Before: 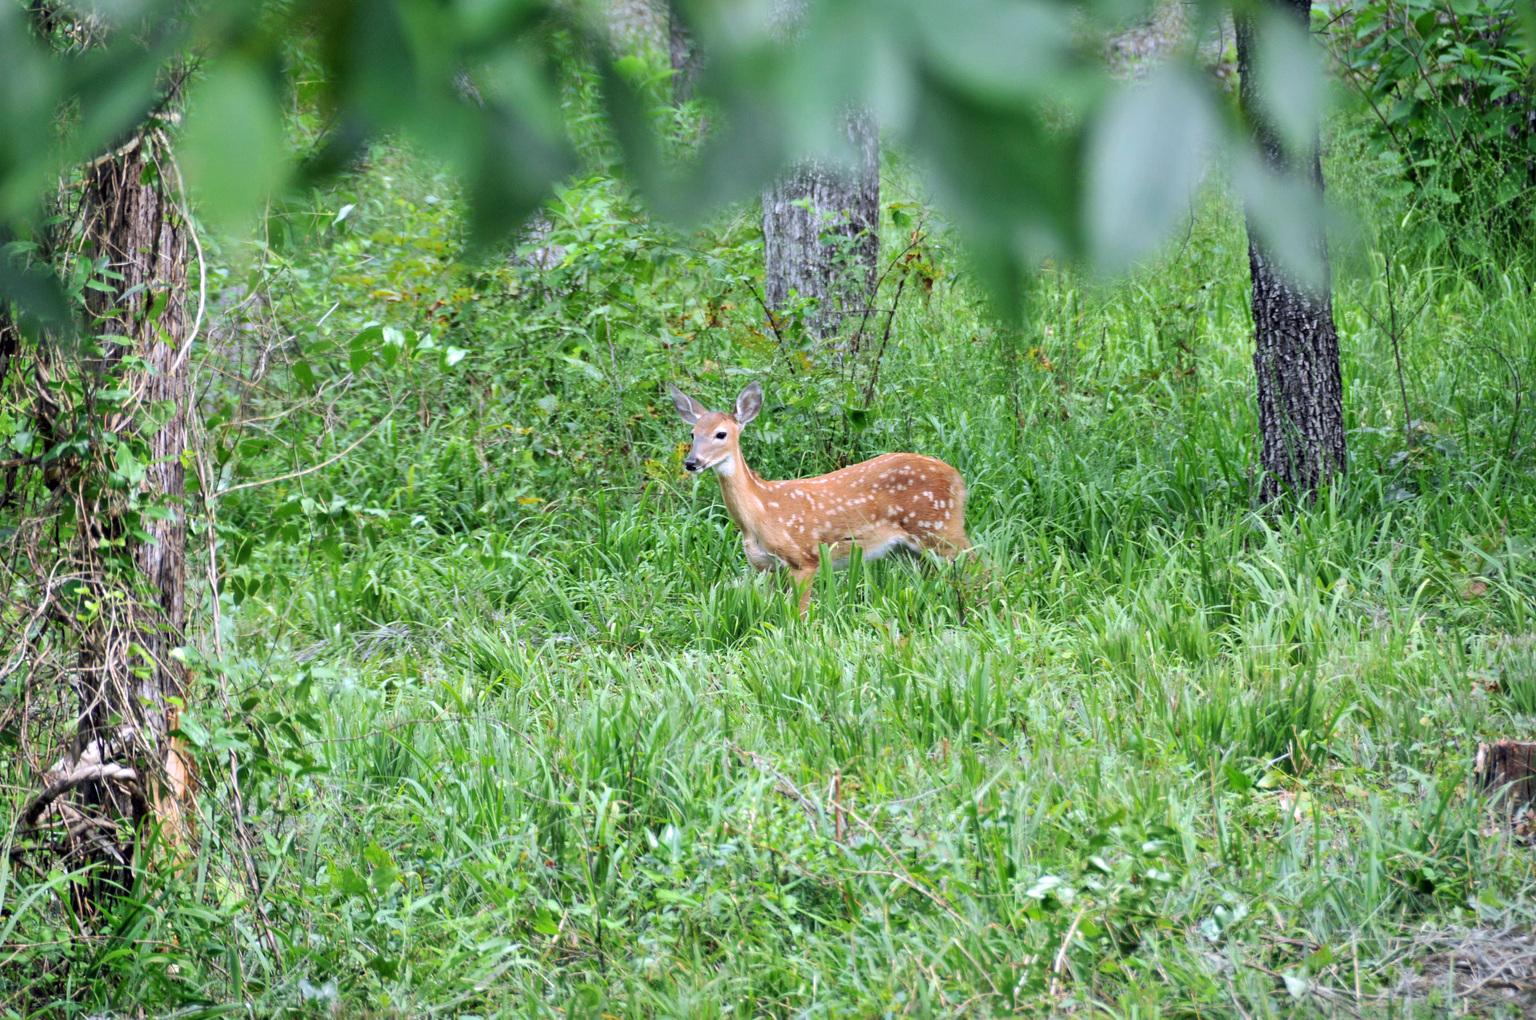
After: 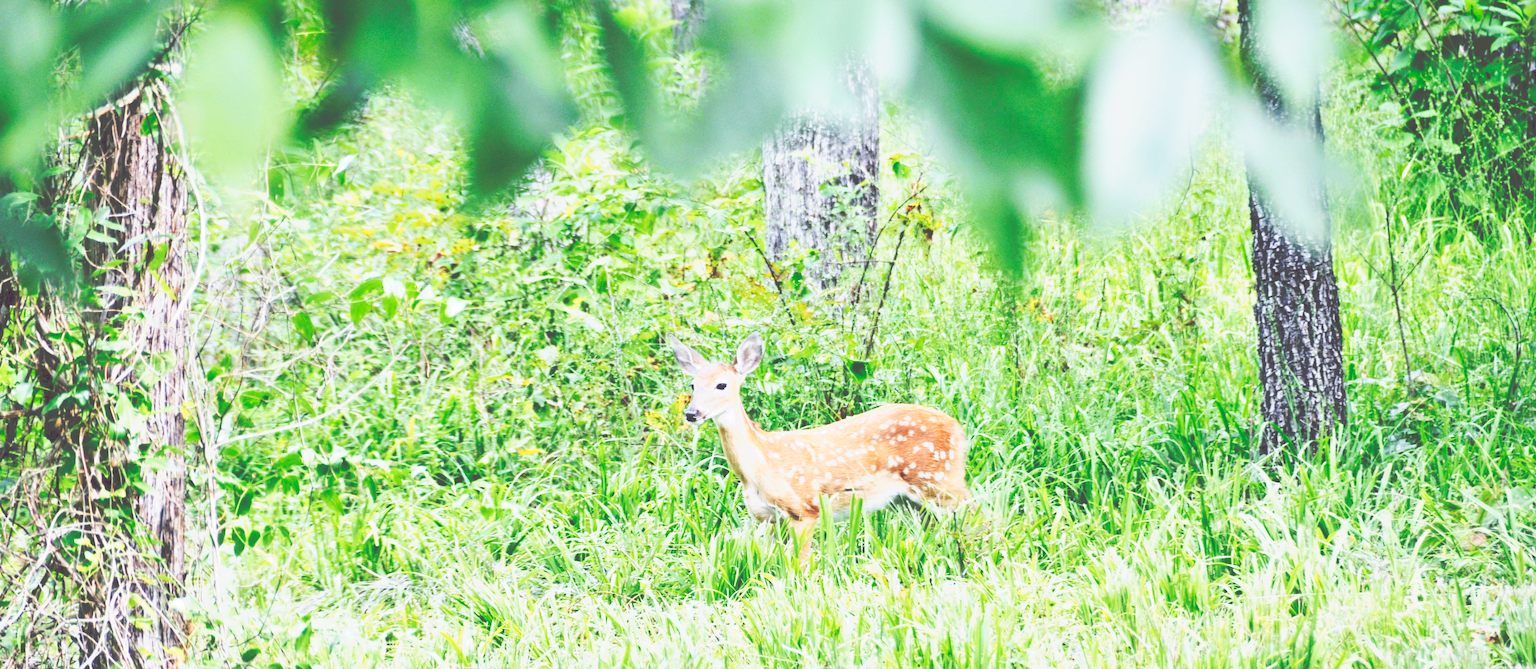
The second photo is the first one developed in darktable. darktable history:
crop and rotate: top 4.848%, bottom 29.503%
tone curve: curves: ch0 [(0, 0) (0.003, 0.279) (0.011, 0.287) (0.025, 0.295) (0.044, 0.304) (0.069, 0.316) (0.1, 0.319) (0.136, 0.316) (0.177, 0.32) (0.224, 0.359) (0.277, 0.421) (0.335, 0.511) (0.399, 0.639) (0.468, 0.734) (0.543, 0.827) (0.623, 0.89) (0.709, 0.944) (0.801, 0.965) (0.898, 0.968) (1, 1)], preserve colors none
